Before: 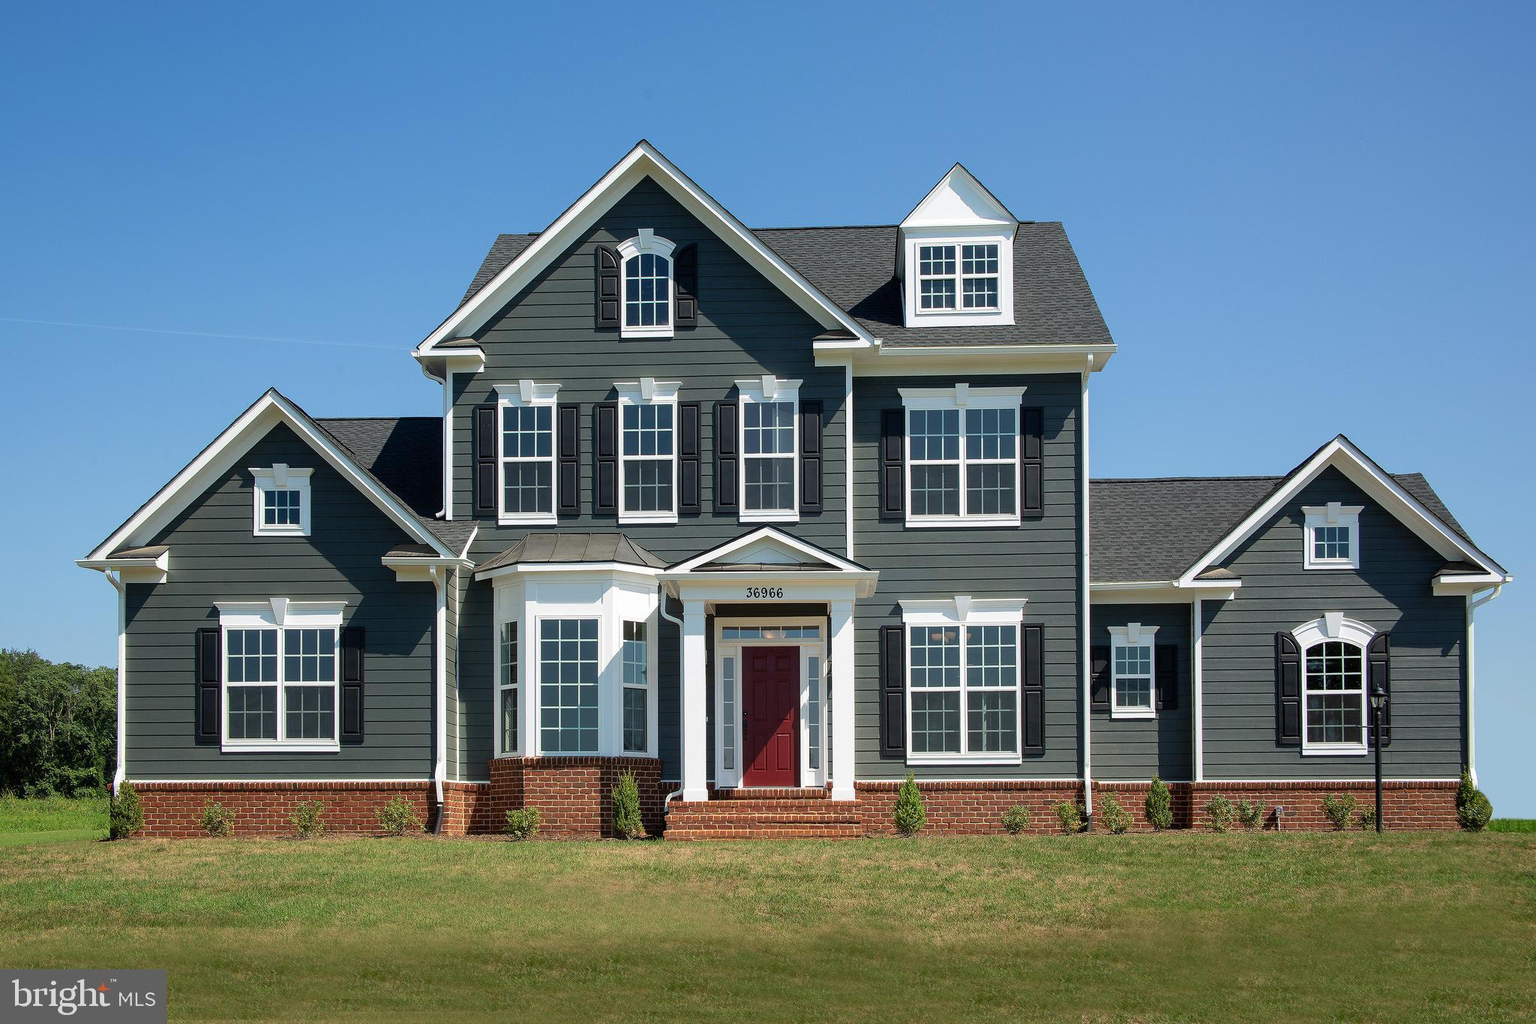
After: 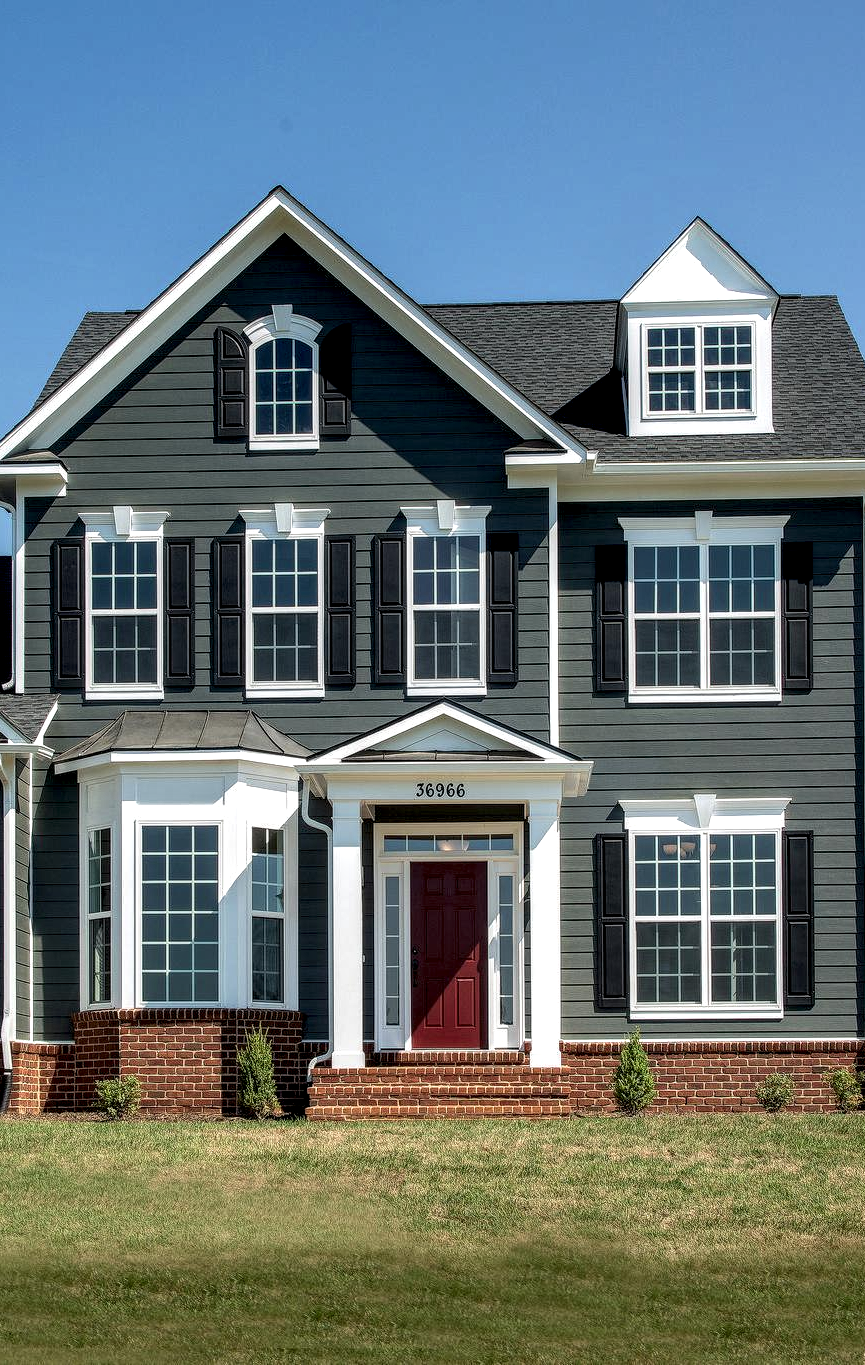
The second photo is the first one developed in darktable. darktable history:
local contrast: highlights 22%, shadows 71%, detail 170%
crop: left 28.272%, right 29.456%
contrast brightness saturation: saturation -0.05
exposure: black level correction 0.001, compensate highlight preservation false
